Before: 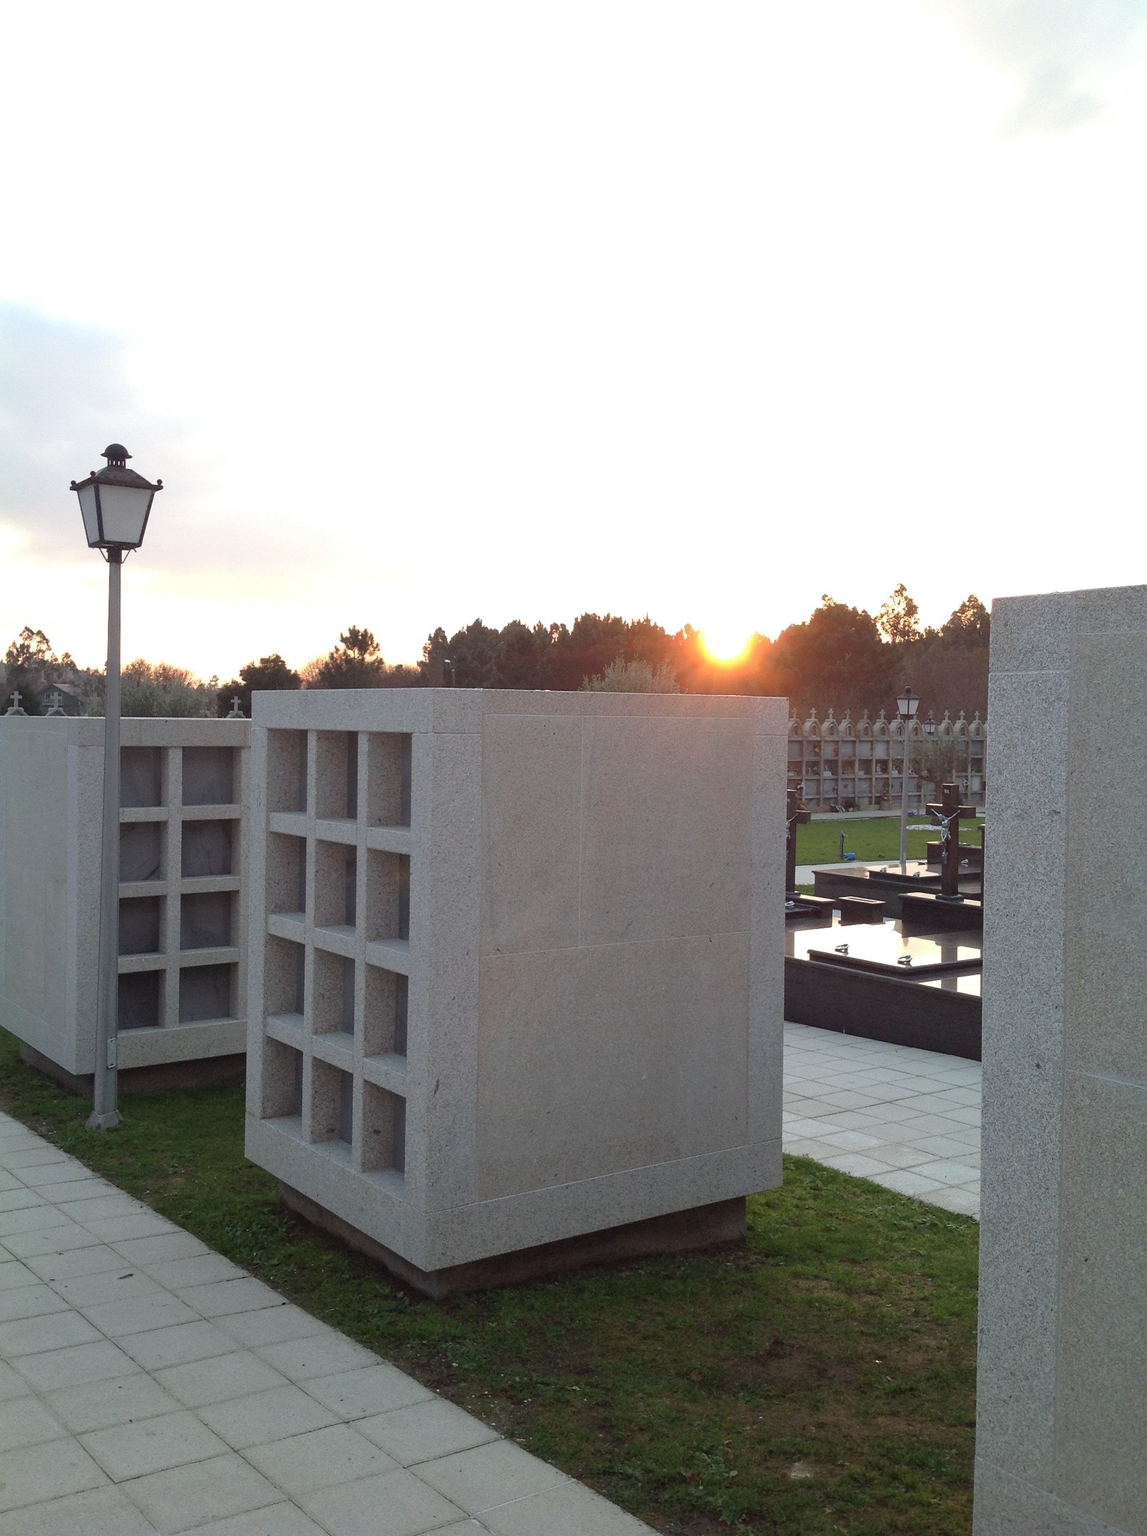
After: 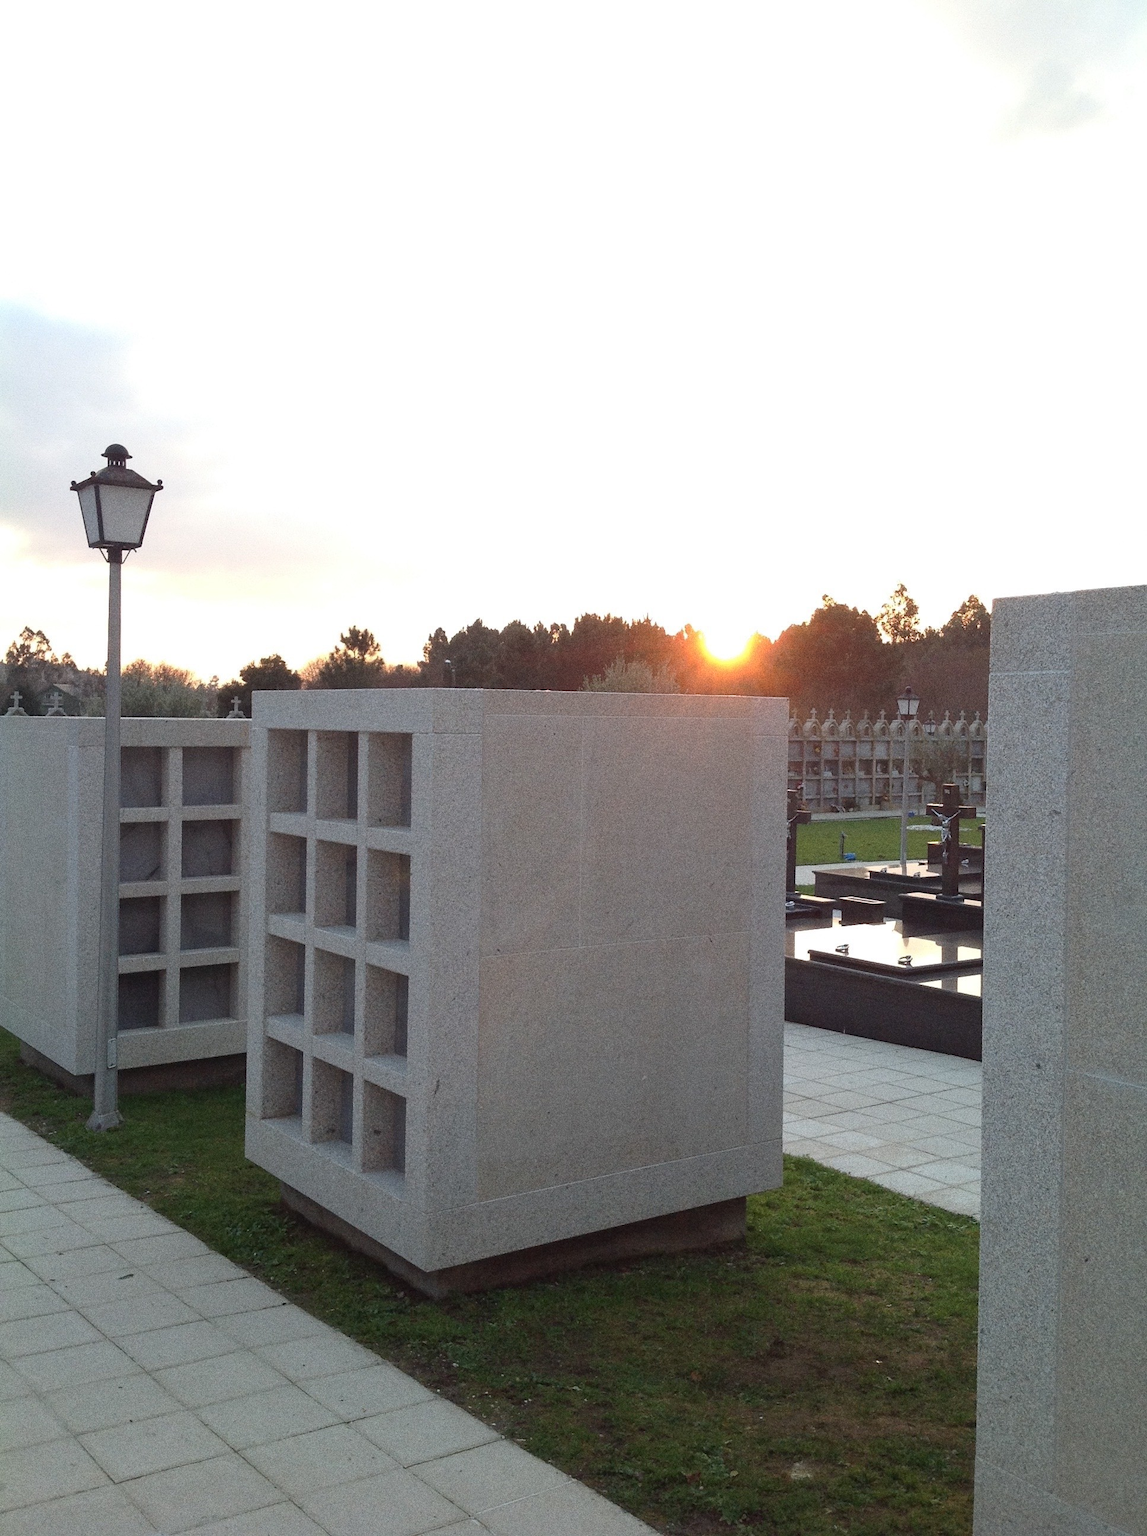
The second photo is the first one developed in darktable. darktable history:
grain: coarseness 0.09 ISO, strength 40%
haze removal: compatibility mode true, adaptive false
